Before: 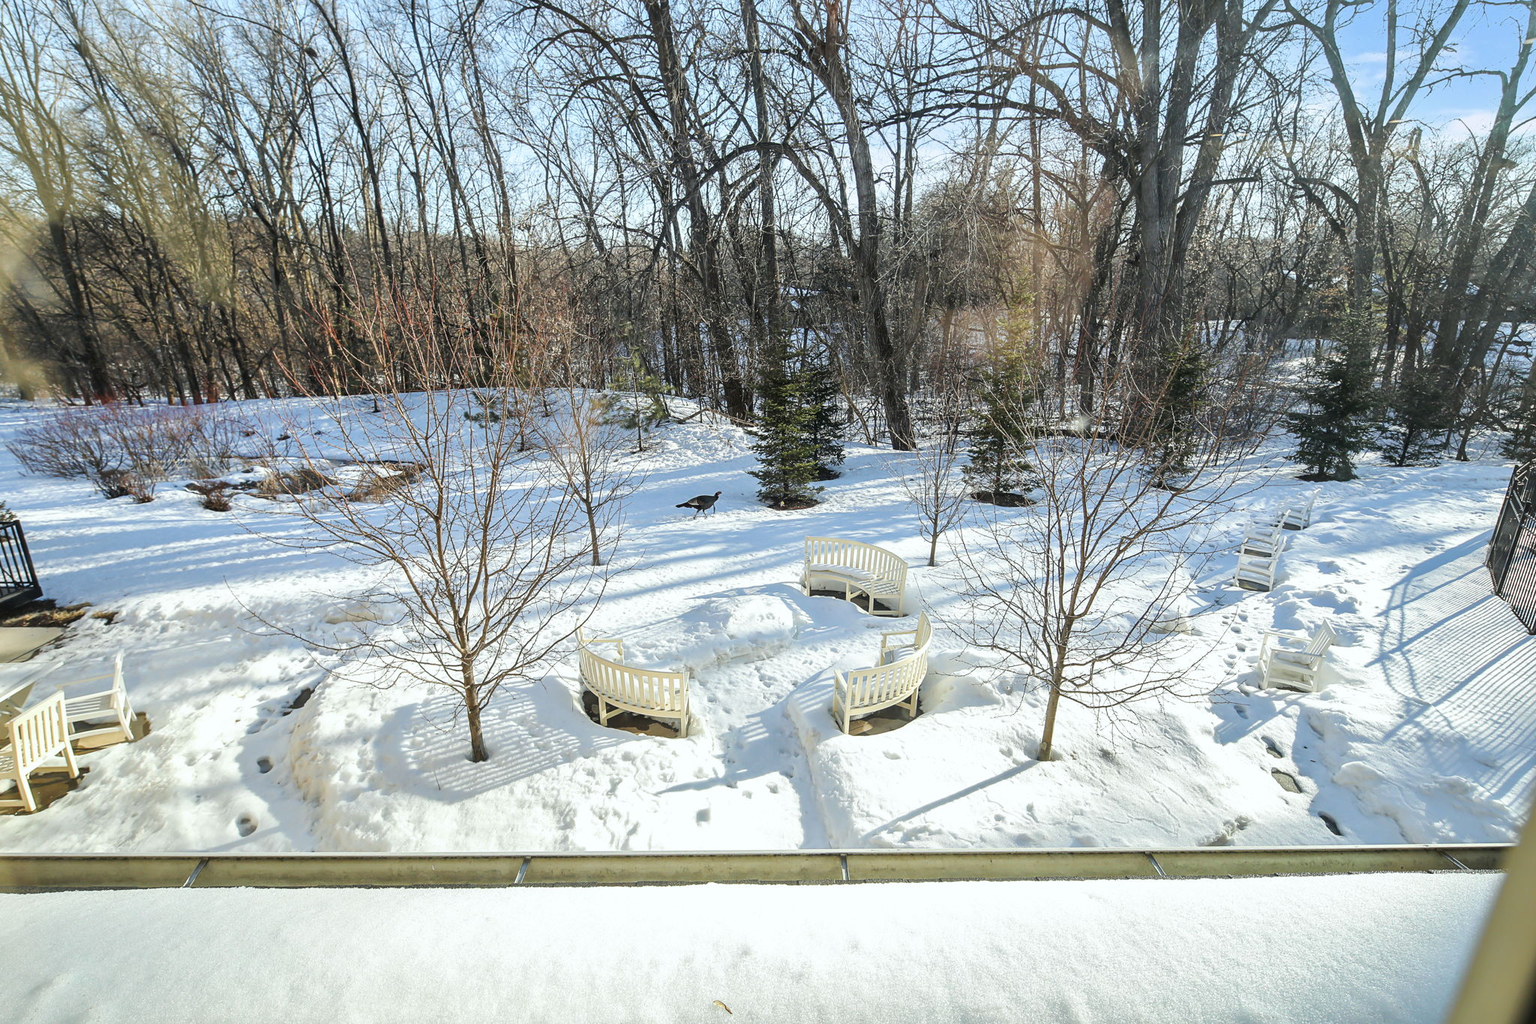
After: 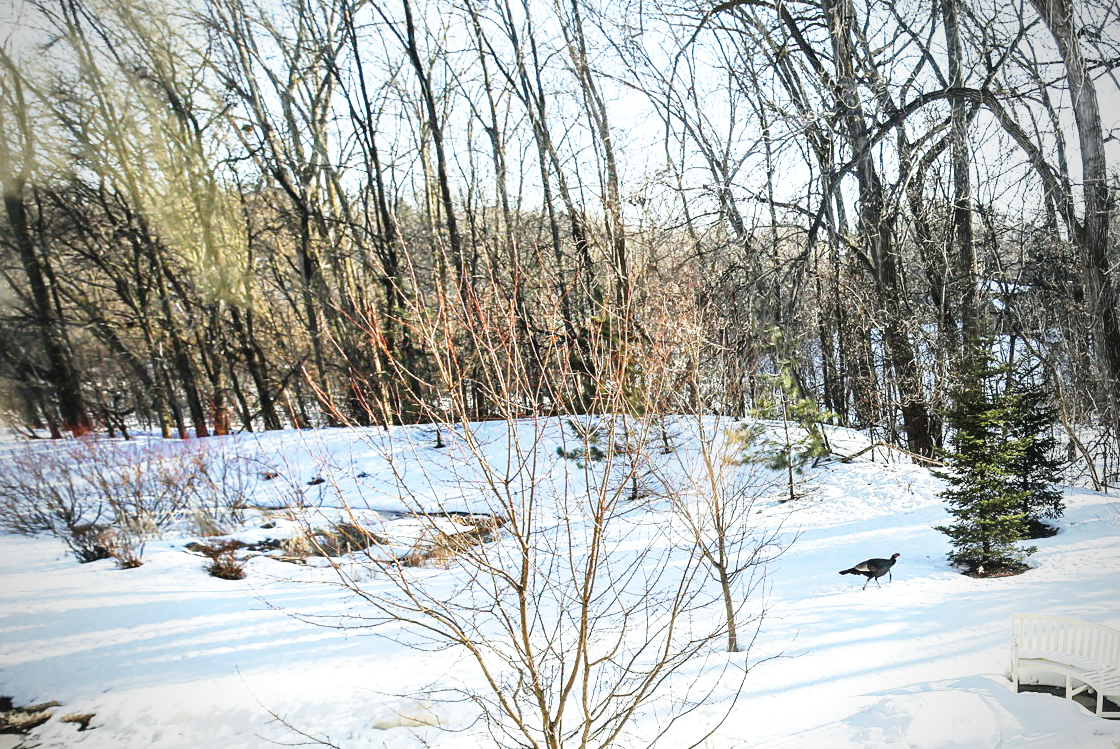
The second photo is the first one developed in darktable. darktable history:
vignetting: fall-off start 74.49%, fall-off radius 65.9%, brightness -0.628, saturation -0.68
crop and rotate: left 3.047%, top 7.509%, right 42.236%, bottom 37.598%
base curve: curves: ch0 [(0, 0) (0.026, 0.03) (0.109, 0.232) (0.351, 0.748) (0.669, 0.968) (1, 1)], preserve colors none
